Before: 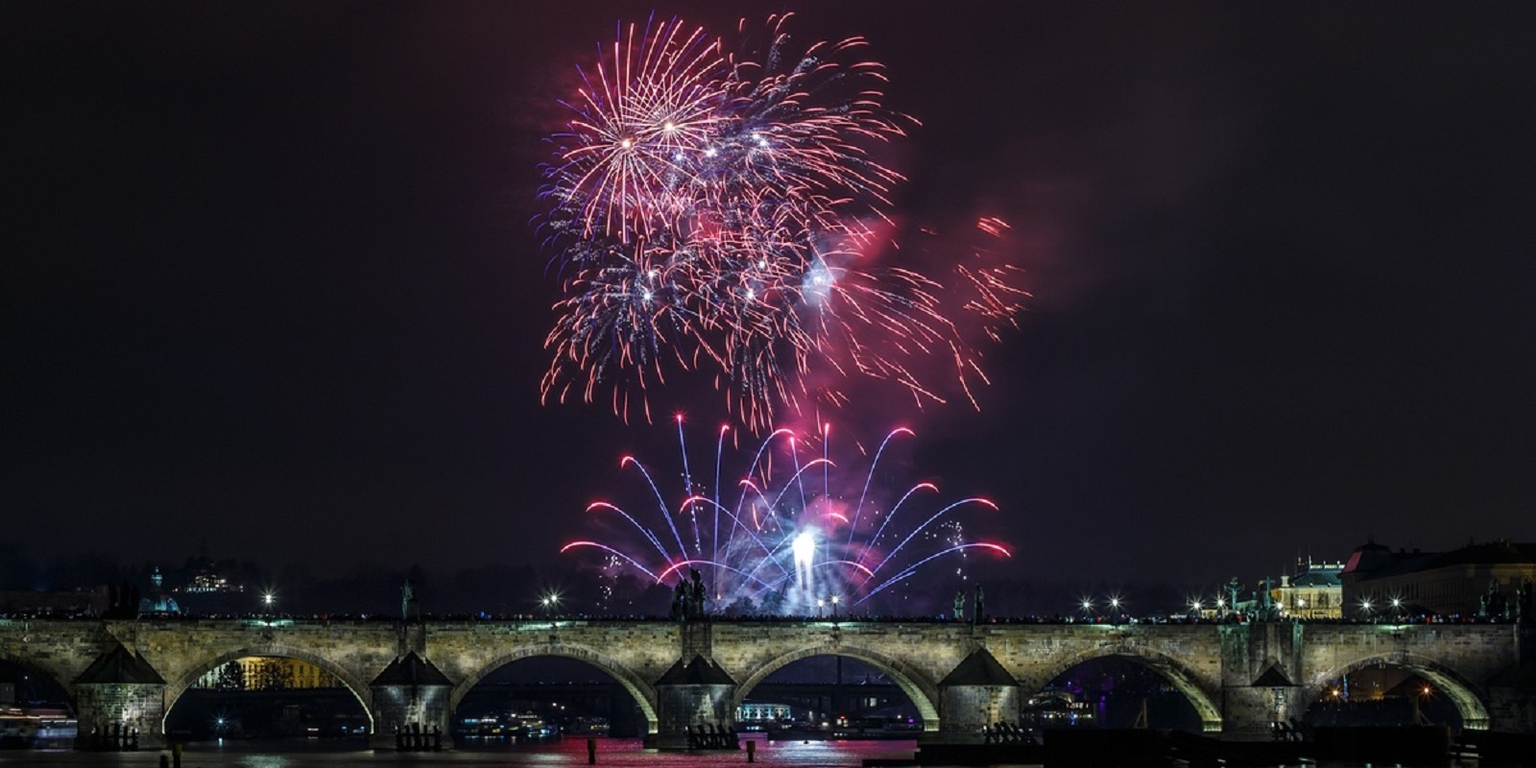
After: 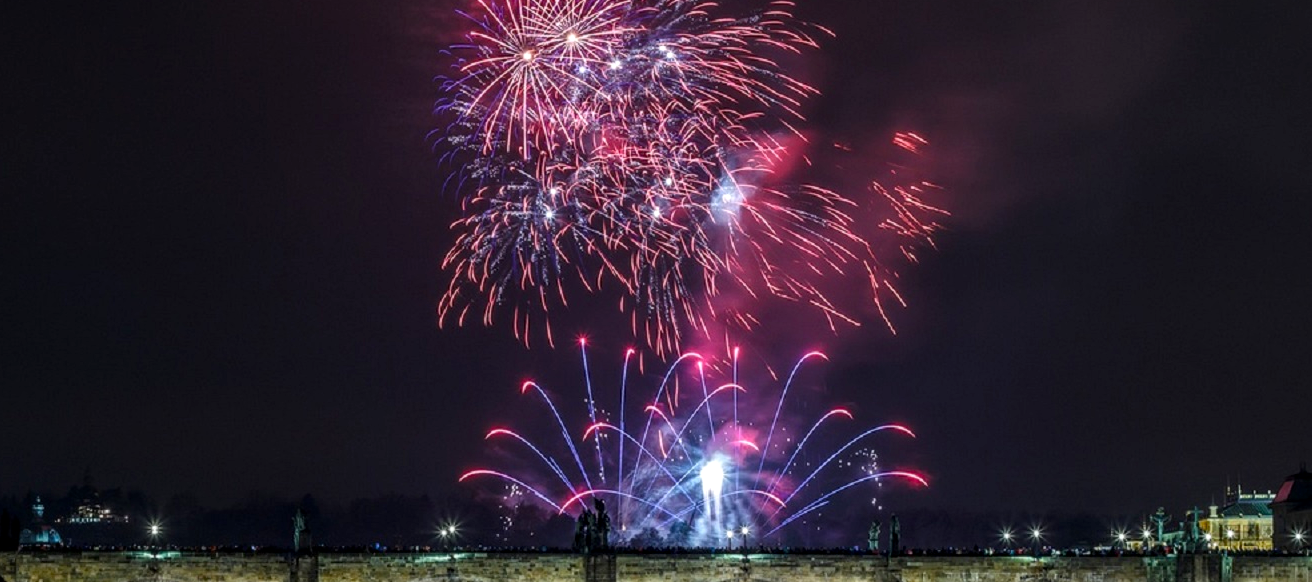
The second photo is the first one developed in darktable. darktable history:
crop: left 7.856%, top 11.836%, right 10.12%, bottom 15.387%
color balance: output saturation 120%
local contrast: on, module defaults
tone equalizer: on, module defaults
